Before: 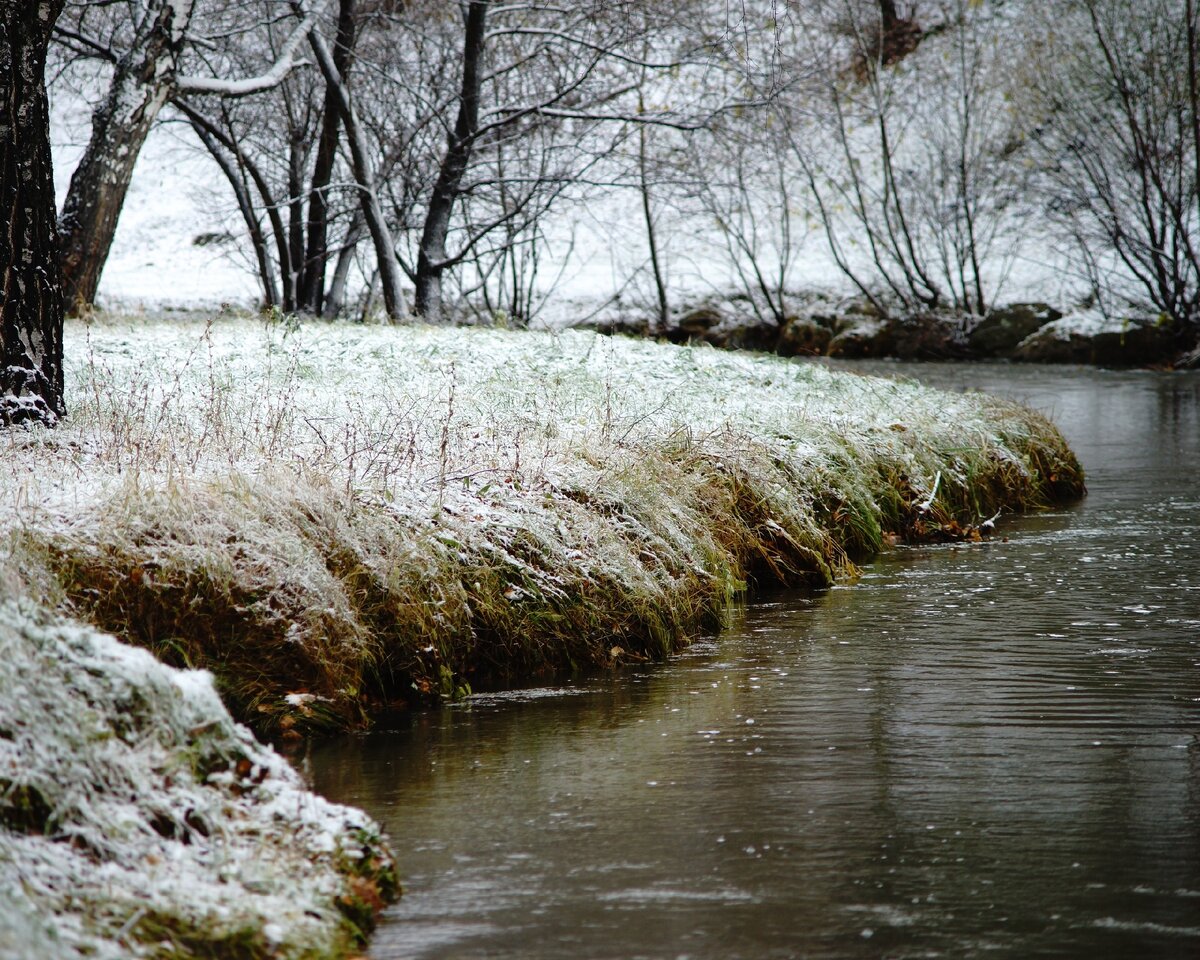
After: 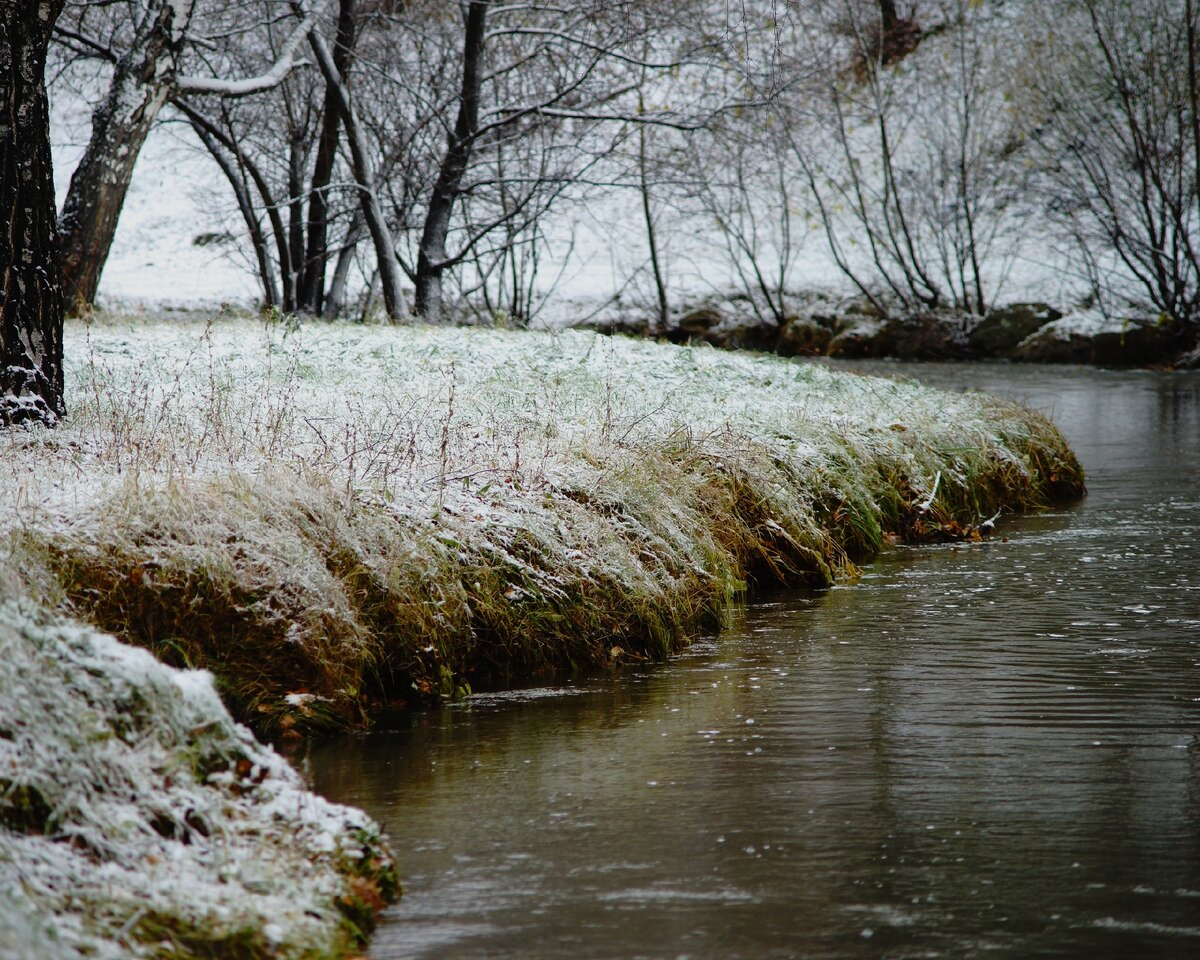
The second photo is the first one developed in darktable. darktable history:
shadows and highlights: radius 121.69, shadows 21.55, white point adjustment -9.58, highlights -13.83, soften with gaussian
